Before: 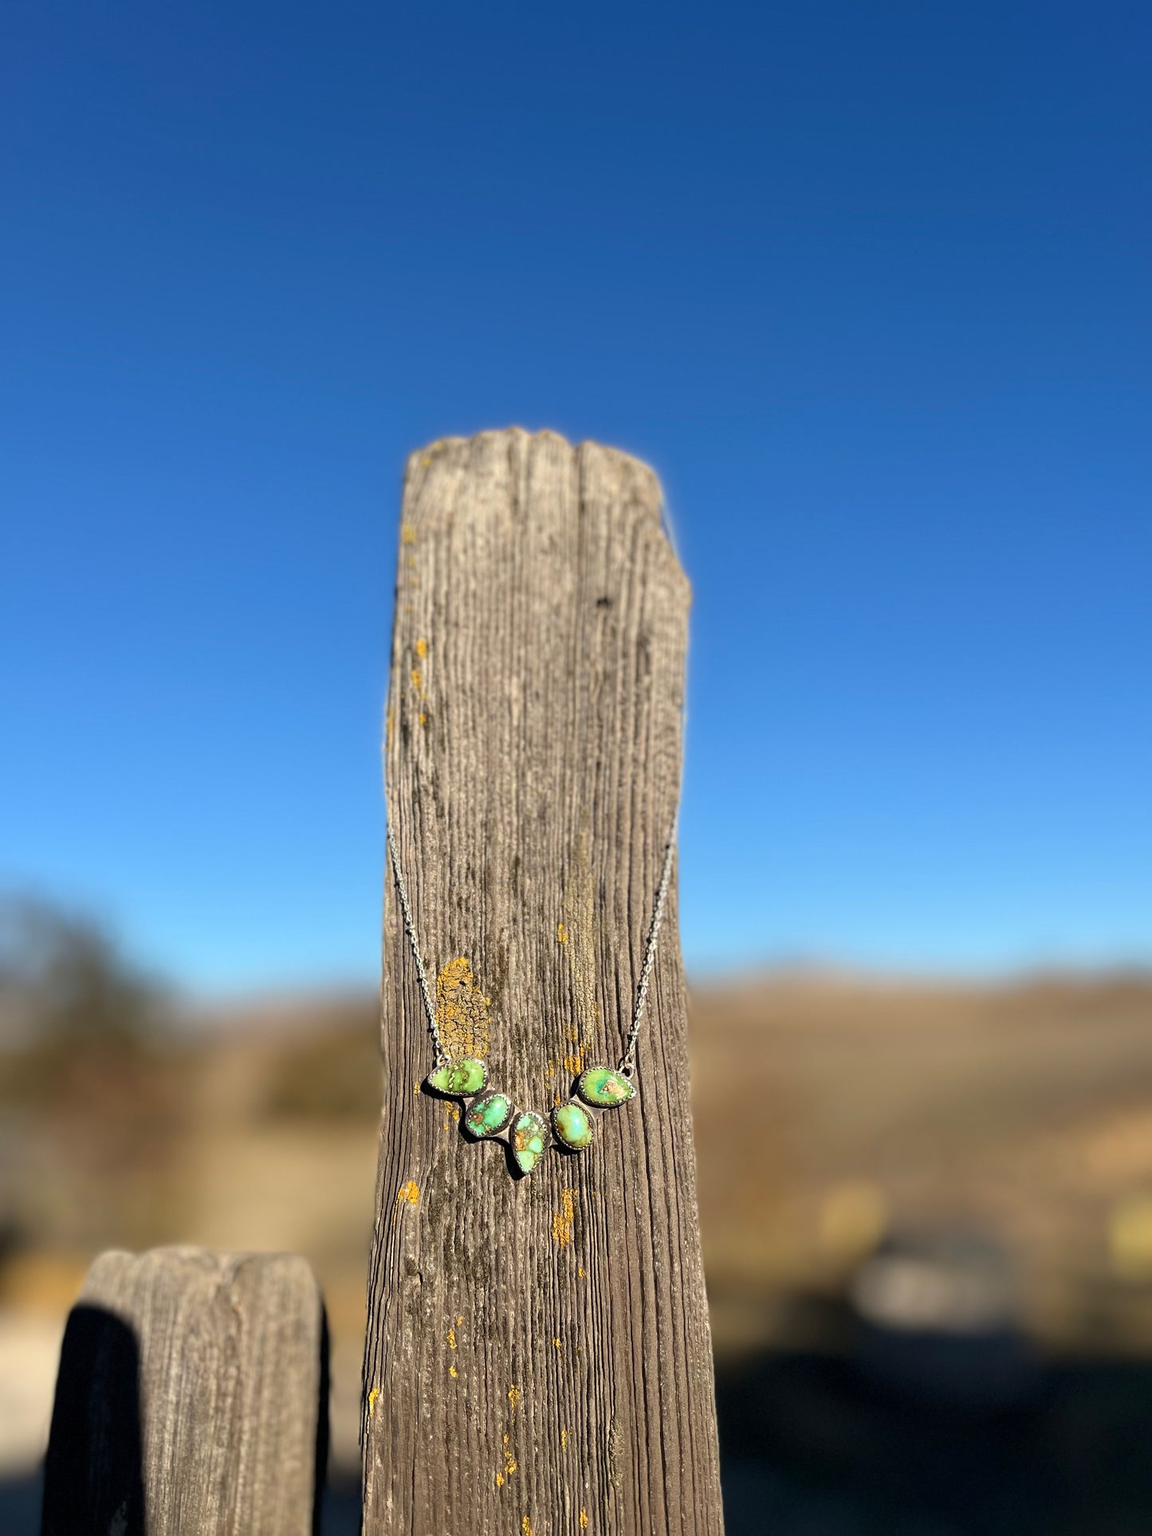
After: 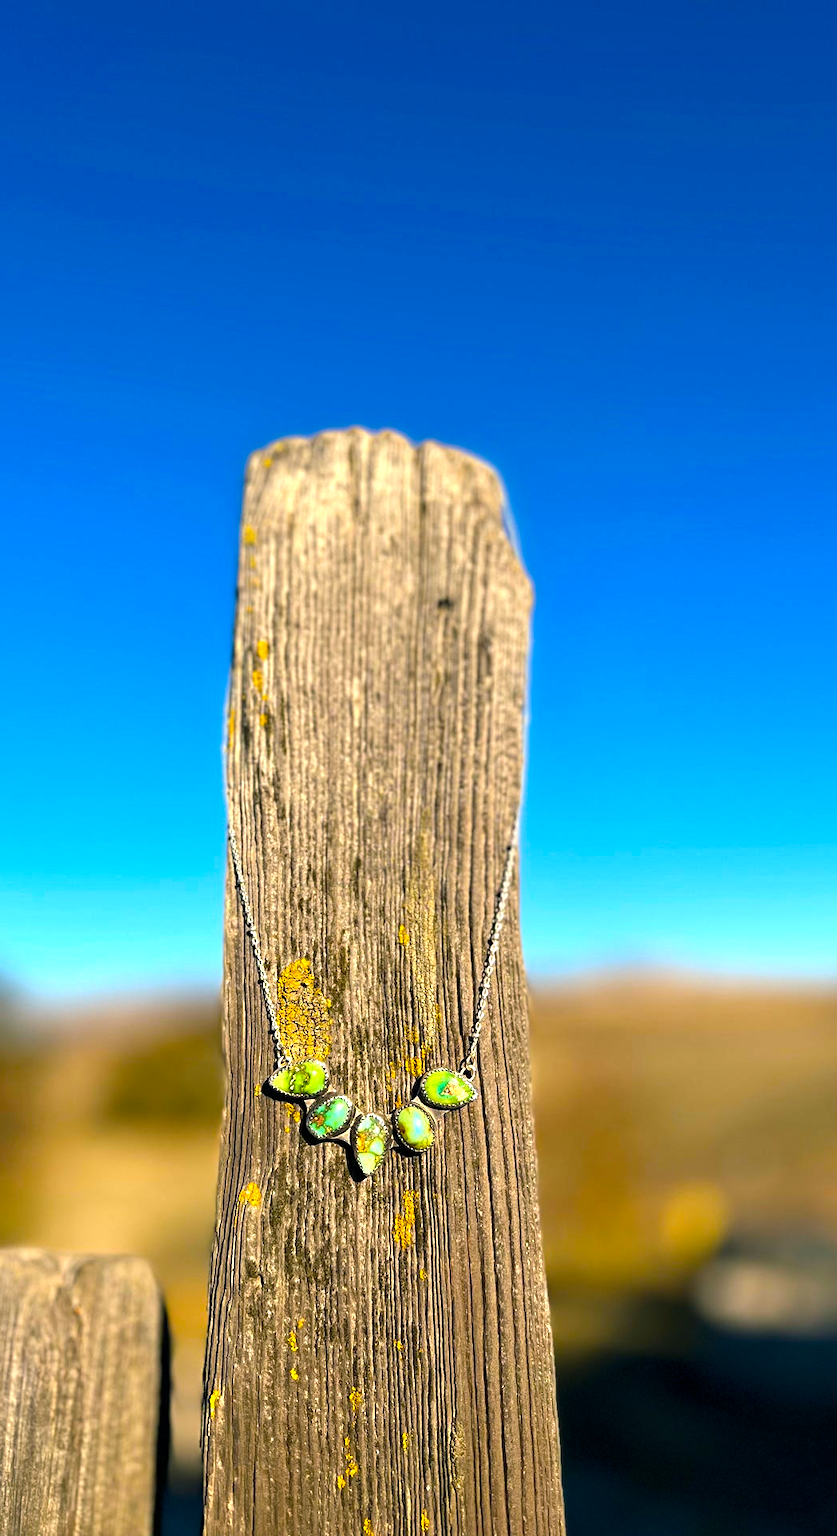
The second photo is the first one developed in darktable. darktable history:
color balance rgb: shadows lift › chroma 2.808%, shadows lift › hue 188.64°, highlights gain › chroma 1.11%, highlights gain › hue 67.48°, perceptual saturation grading › global saturation 36.555%, perceptual saturation grading › shadows 34.491%, perceptual brilliance grading › global brilliance -4.877%, perceptual brilliance grading › highlights 24.552%, perceptual brilliance grading › mid-tones 7.114%, perceptual brilliance grading › shadows -4.66%, global vibrance 20%
crop: left 13.881%, right 13.513%
